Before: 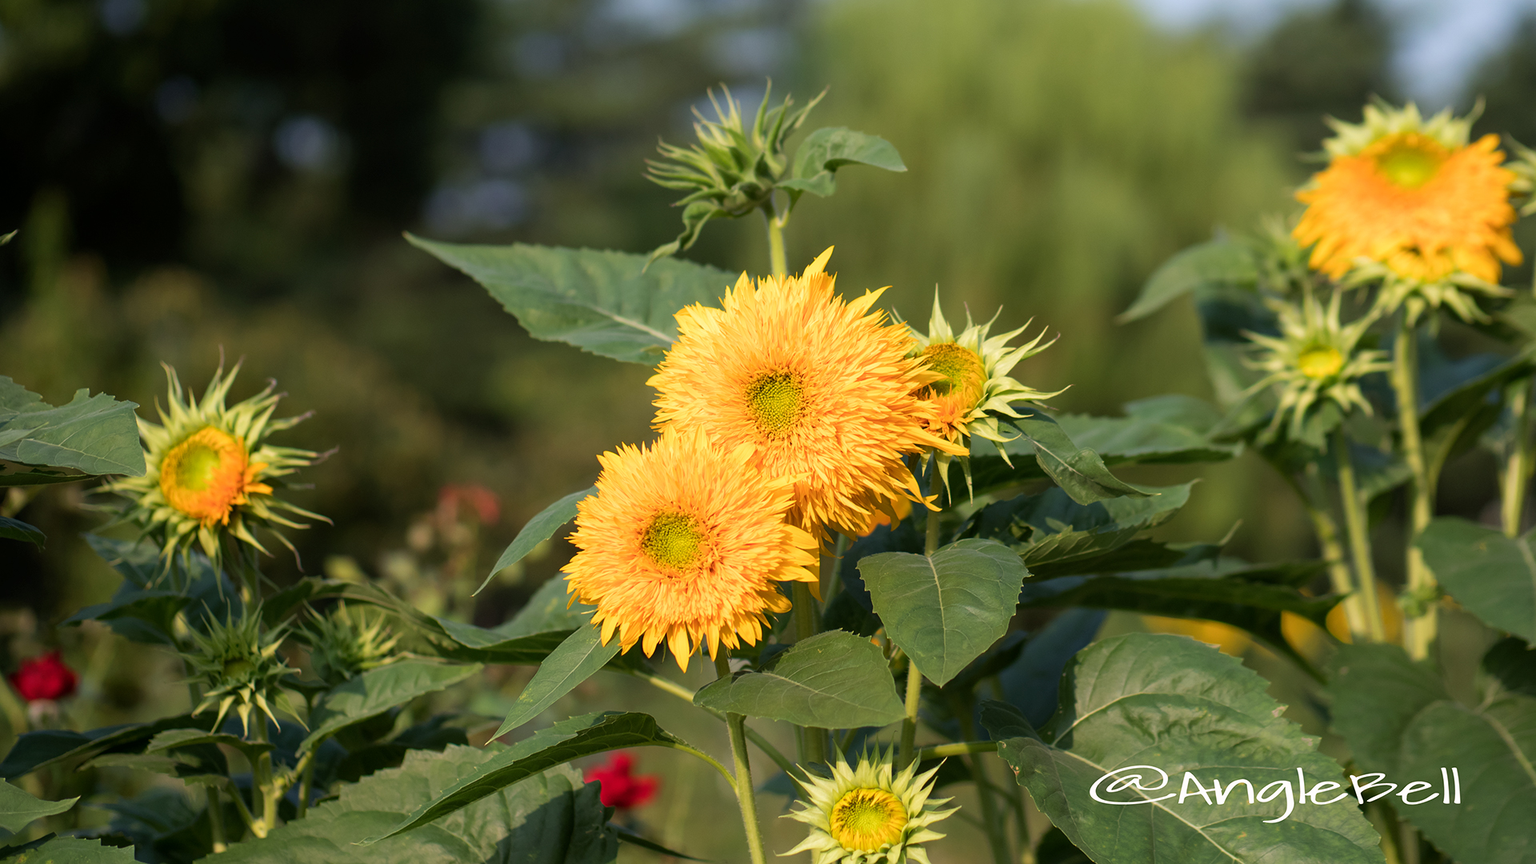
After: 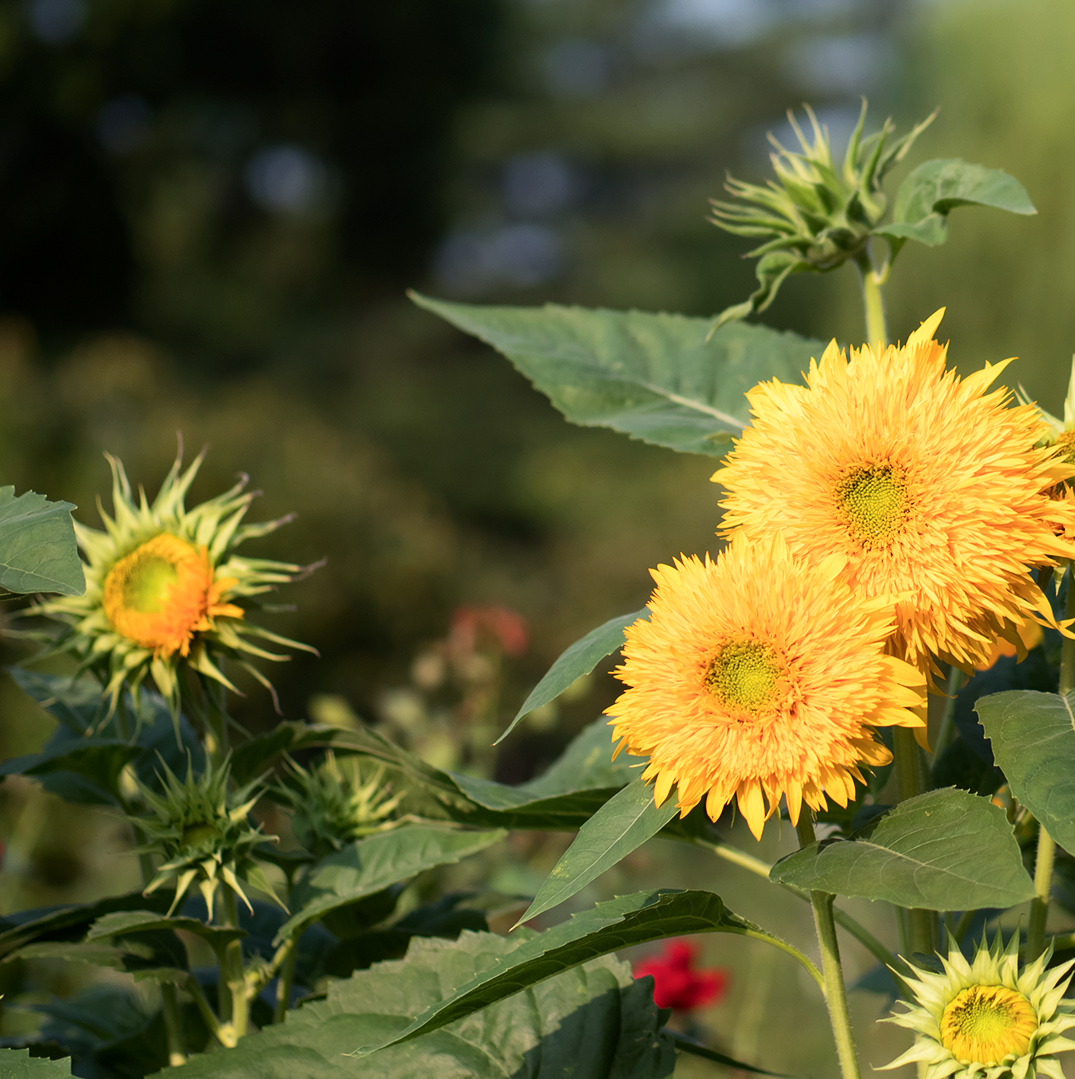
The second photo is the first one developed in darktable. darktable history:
crop: left 5.071%, right 38.934%
contrast brightness saturation: contrast 0.15, brightness 0.051
